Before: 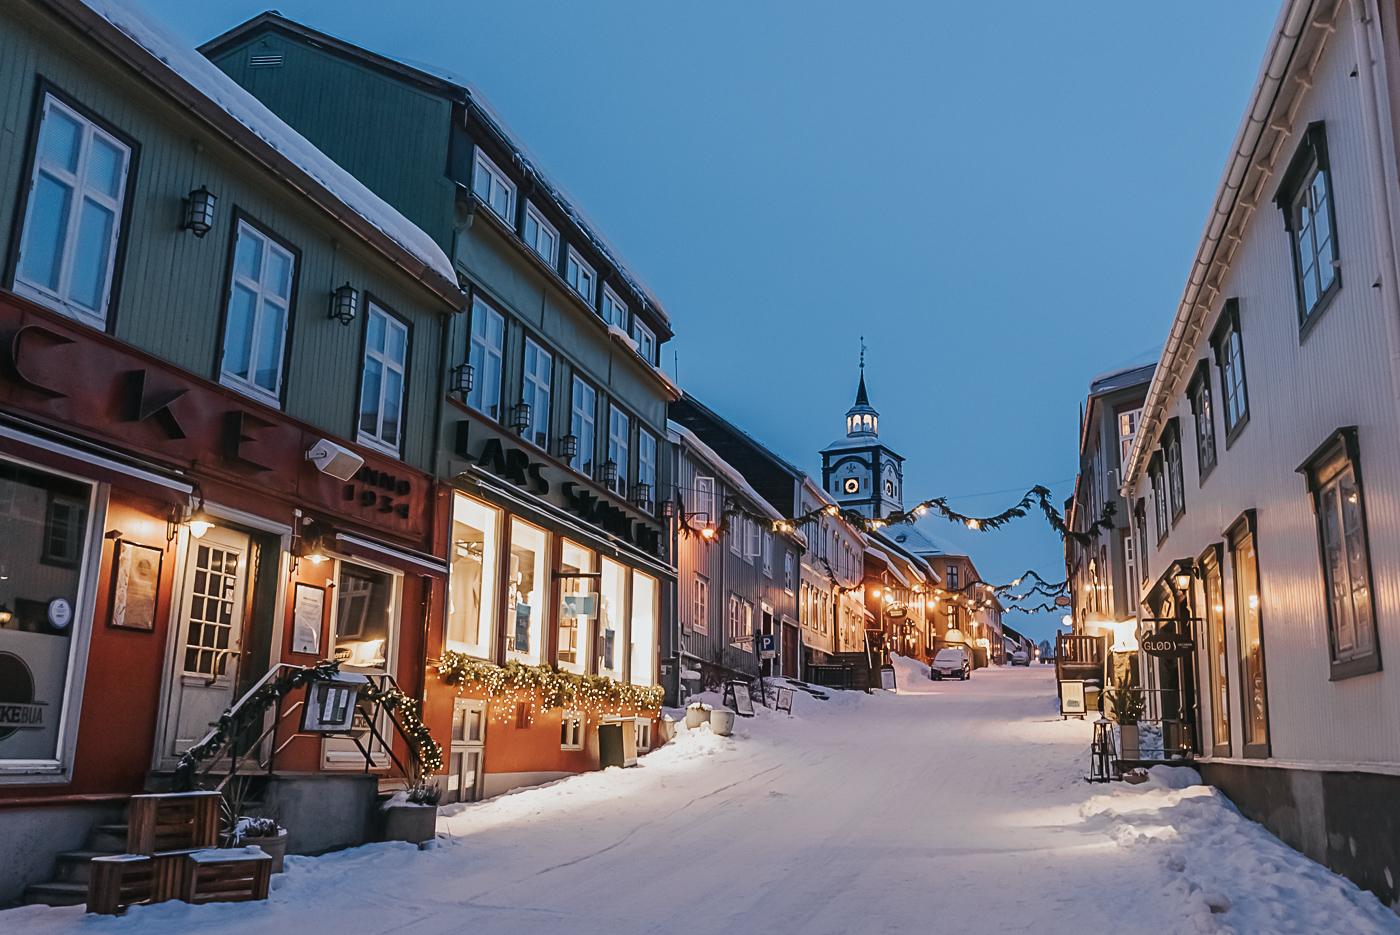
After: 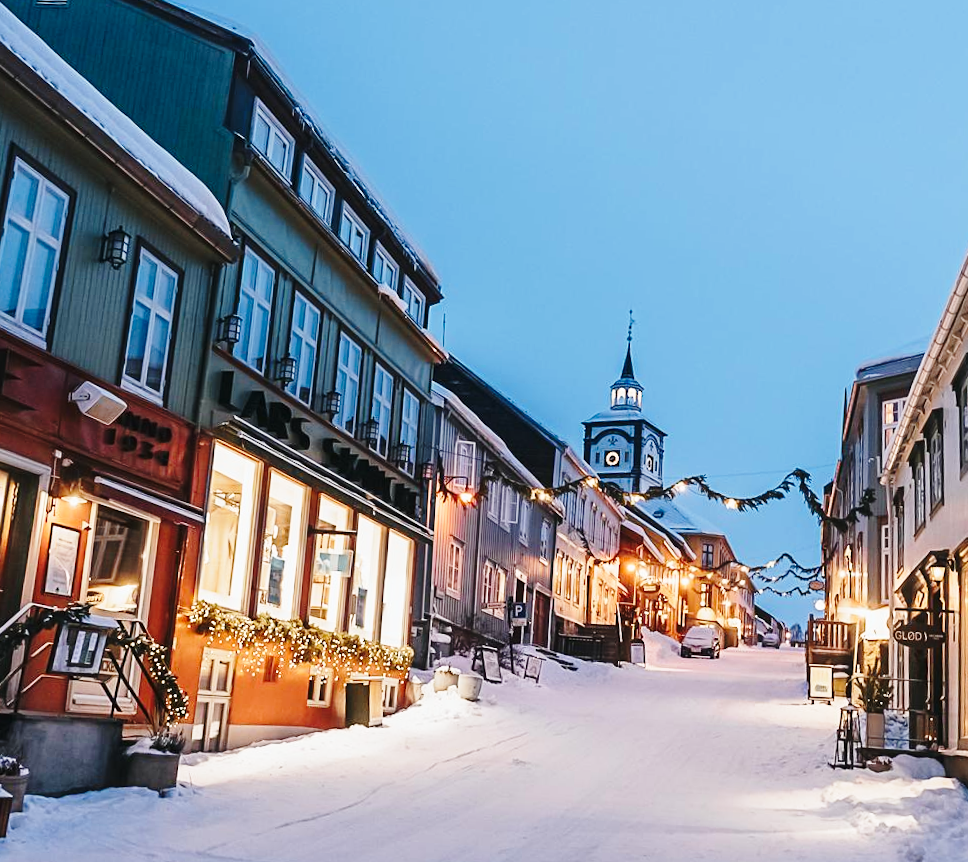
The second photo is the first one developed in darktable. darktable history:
base curve: curves: ch0 [(0, 0) (0.028, 0.03) (0.121, 0.232) (0.46, 0.748) (0.859, 0.968) (1, 1)], preserve colors none
crop and rotate: angle -3.27°, left 14.277%, top 0.028%, right 10.766%, bottom 0.028%
